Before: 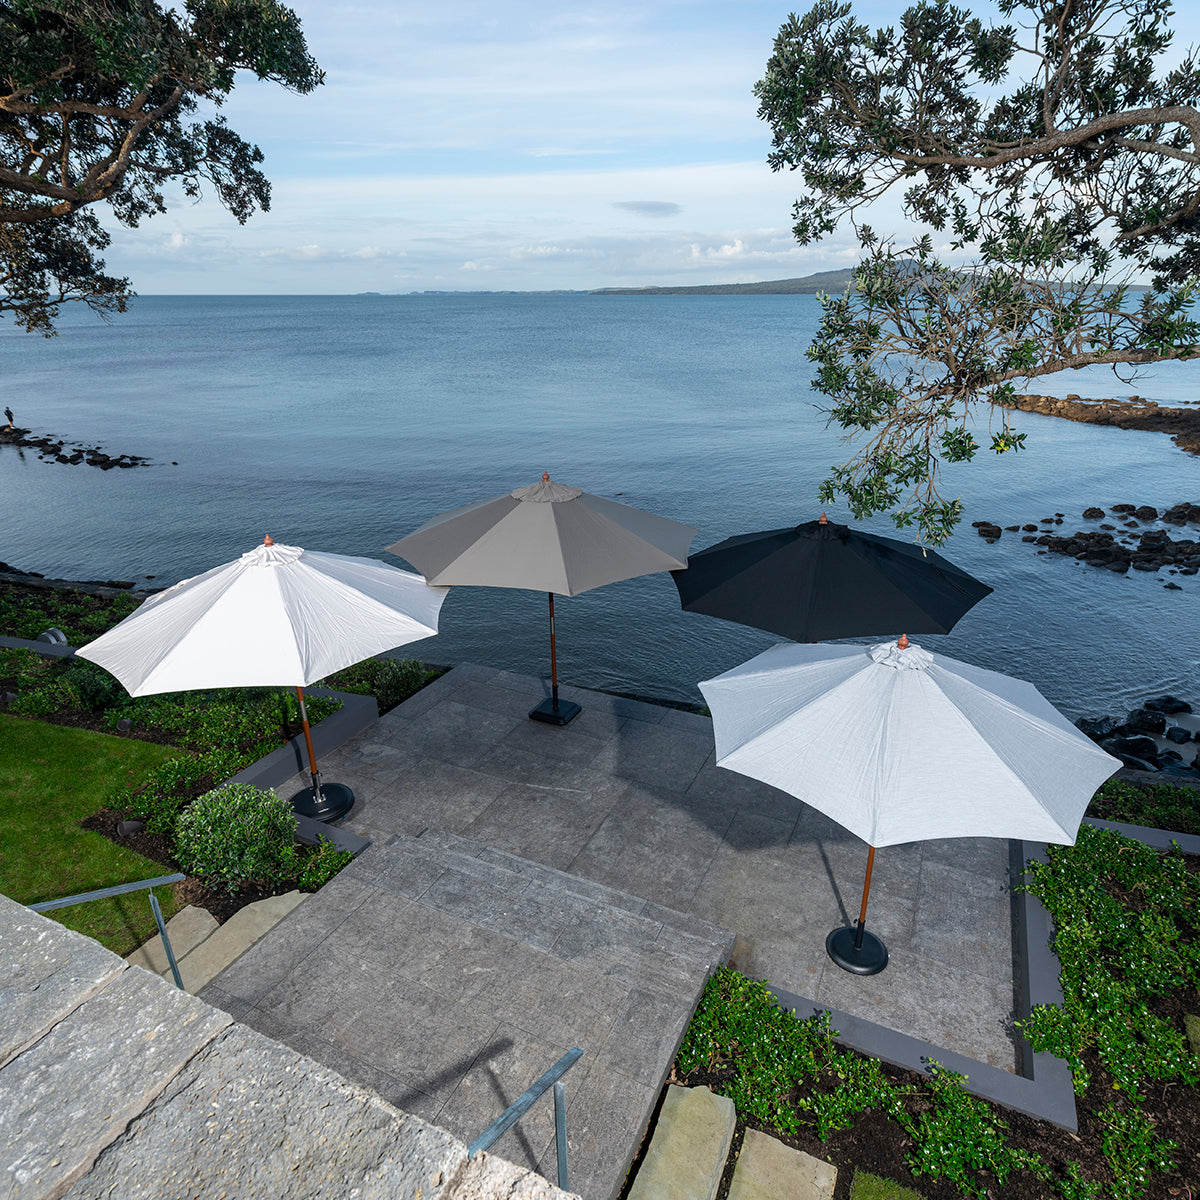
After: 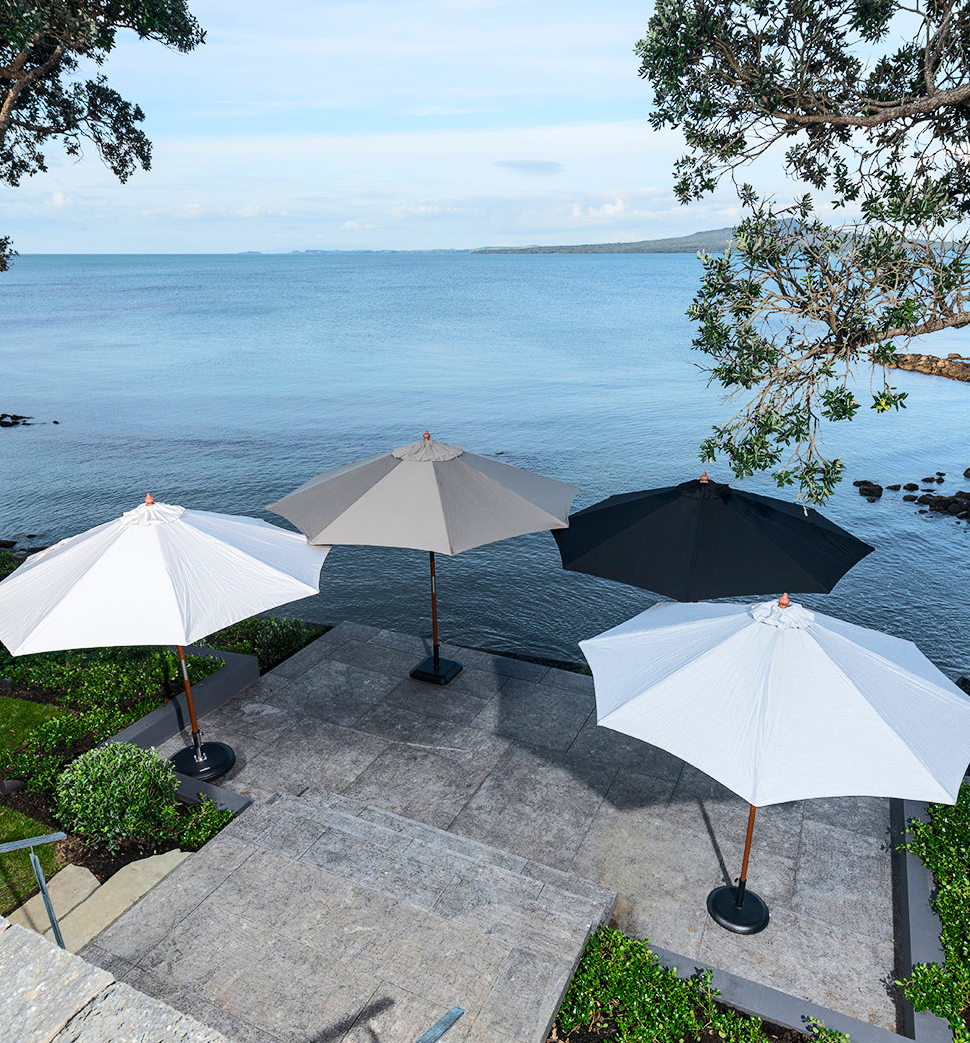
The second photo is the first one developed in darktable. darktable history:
crop: left 9.929%, top 3.475%, right 9.188%, bottom 9.529%
tone equalizer: on, module defaults
rgb curve: curves: ch0 [(0, 0) (0.284, 0.292) (0.505, 0.644) (1, 1)], compensate middle gray true
